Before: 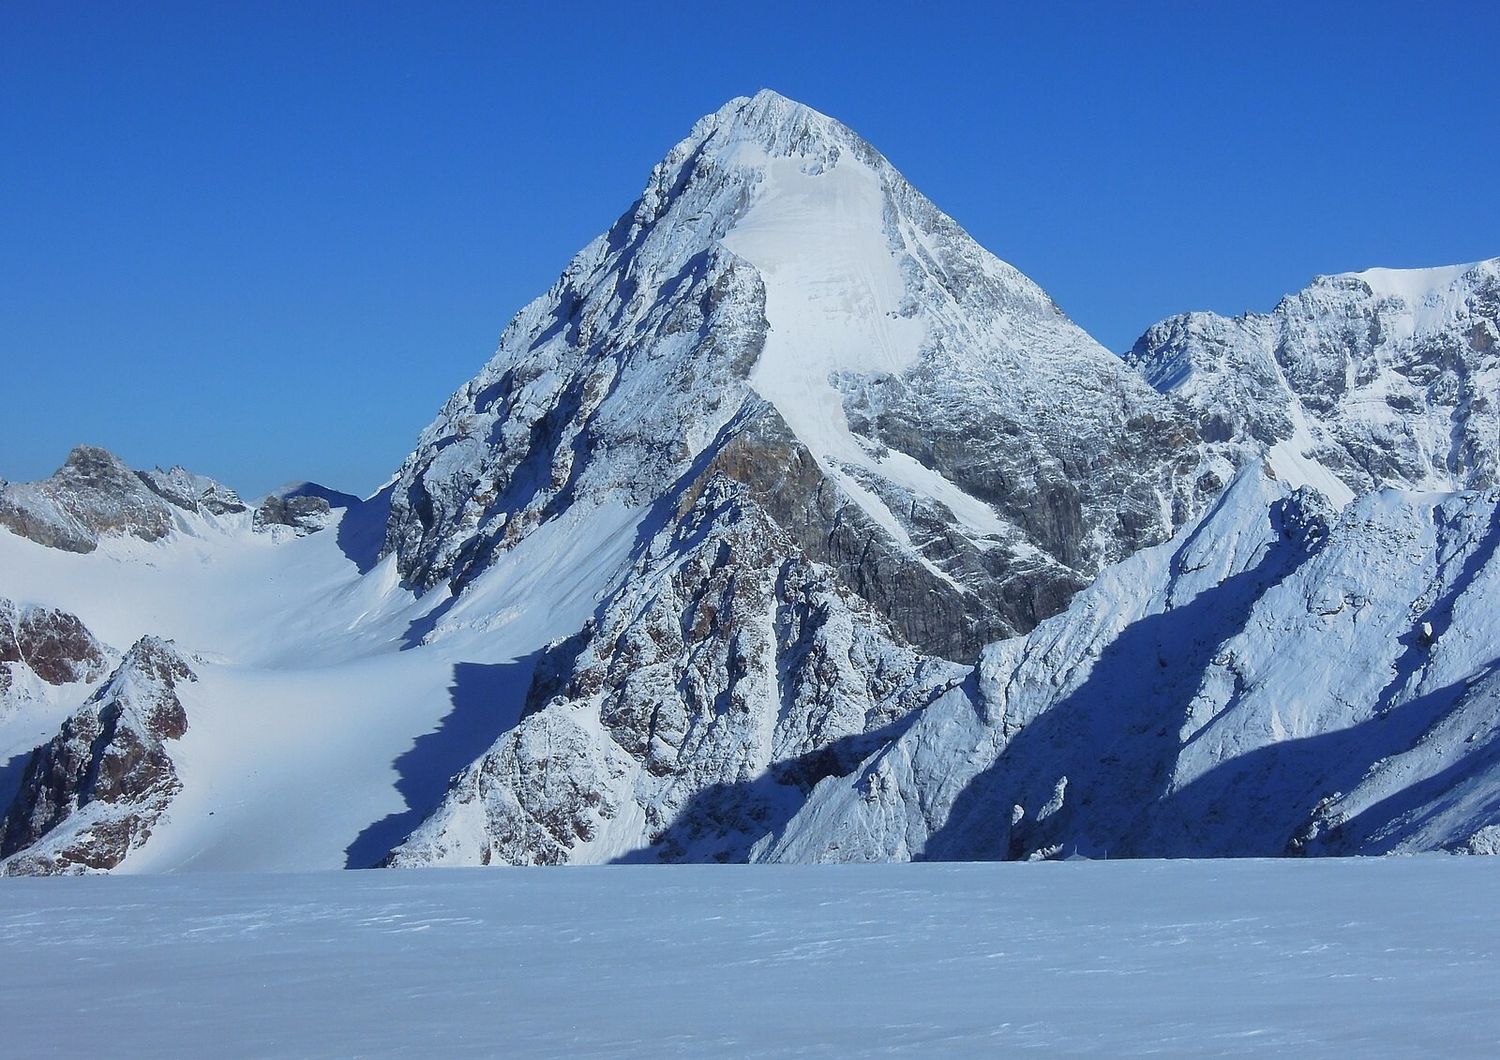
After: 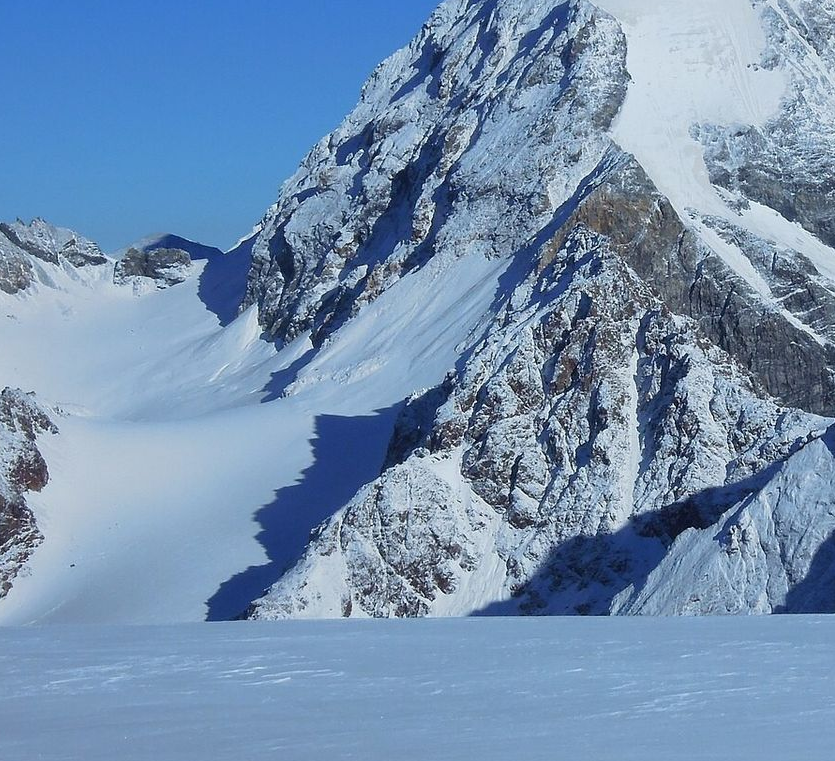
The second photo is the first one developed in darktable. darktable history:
crop: left 9.316%, top 23.437%, right 34.992%, bottom 4.7%
exposure: black level correction 0.001, compensate exposure bias true, compensate highlight preservation false
